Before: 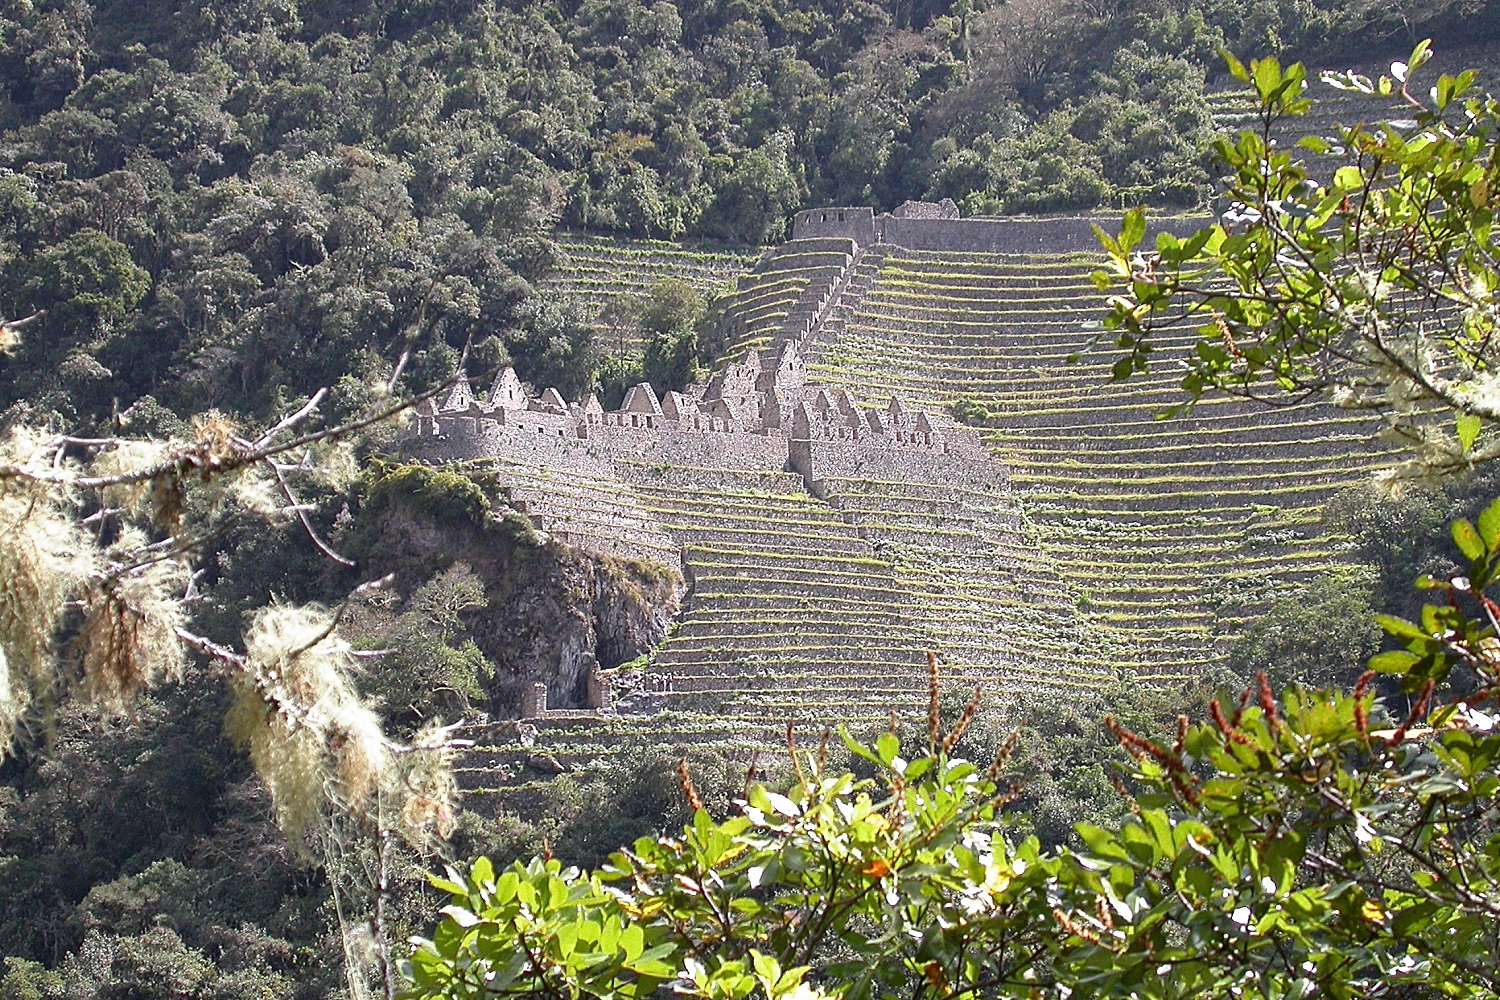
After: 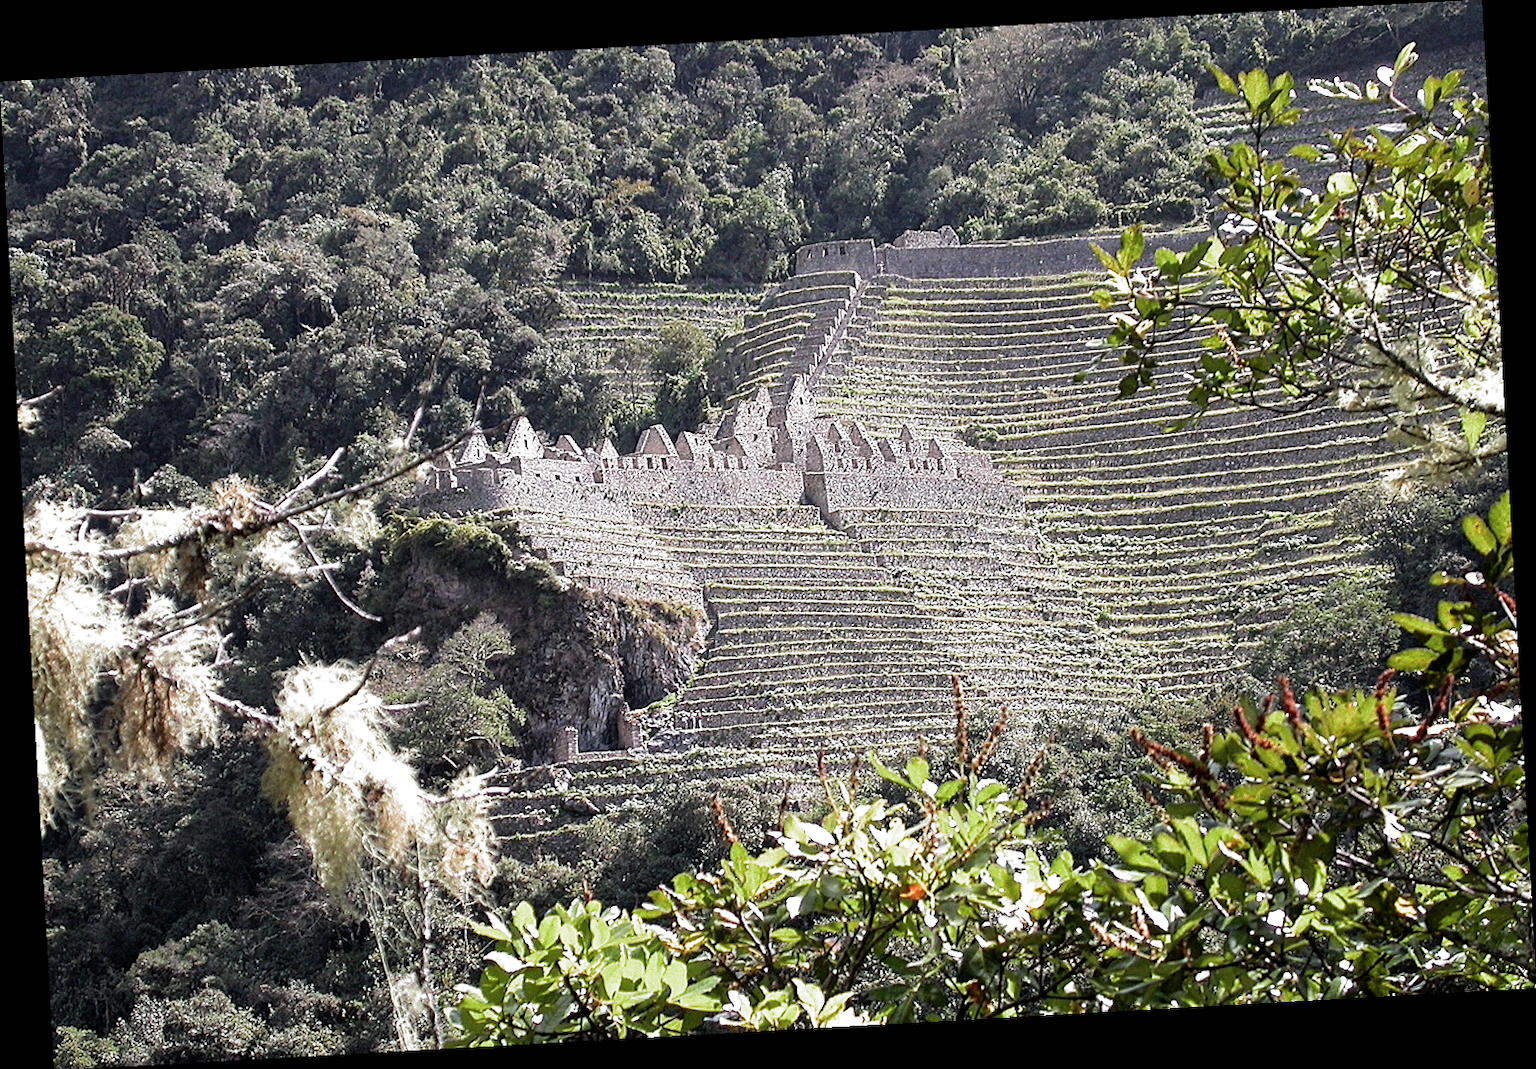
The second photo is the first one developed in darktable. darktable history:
rotate and perspective: rotation -3.18°, automatic cropping off
filmic rgb: black relative exposure -8.2 EV, white relative exposure 2.2 EV, threshold 3 EV, hardness 7.11, latitude 75%, contrast 1.325, highlights saturation mix -2%, shadows ↔ highlights balance 30%, preserve chrominance RGB euclidean norm, color science v5 (2021), contrast in shadows safe, contrast in highlights safe, enable highlight reconstruction true
